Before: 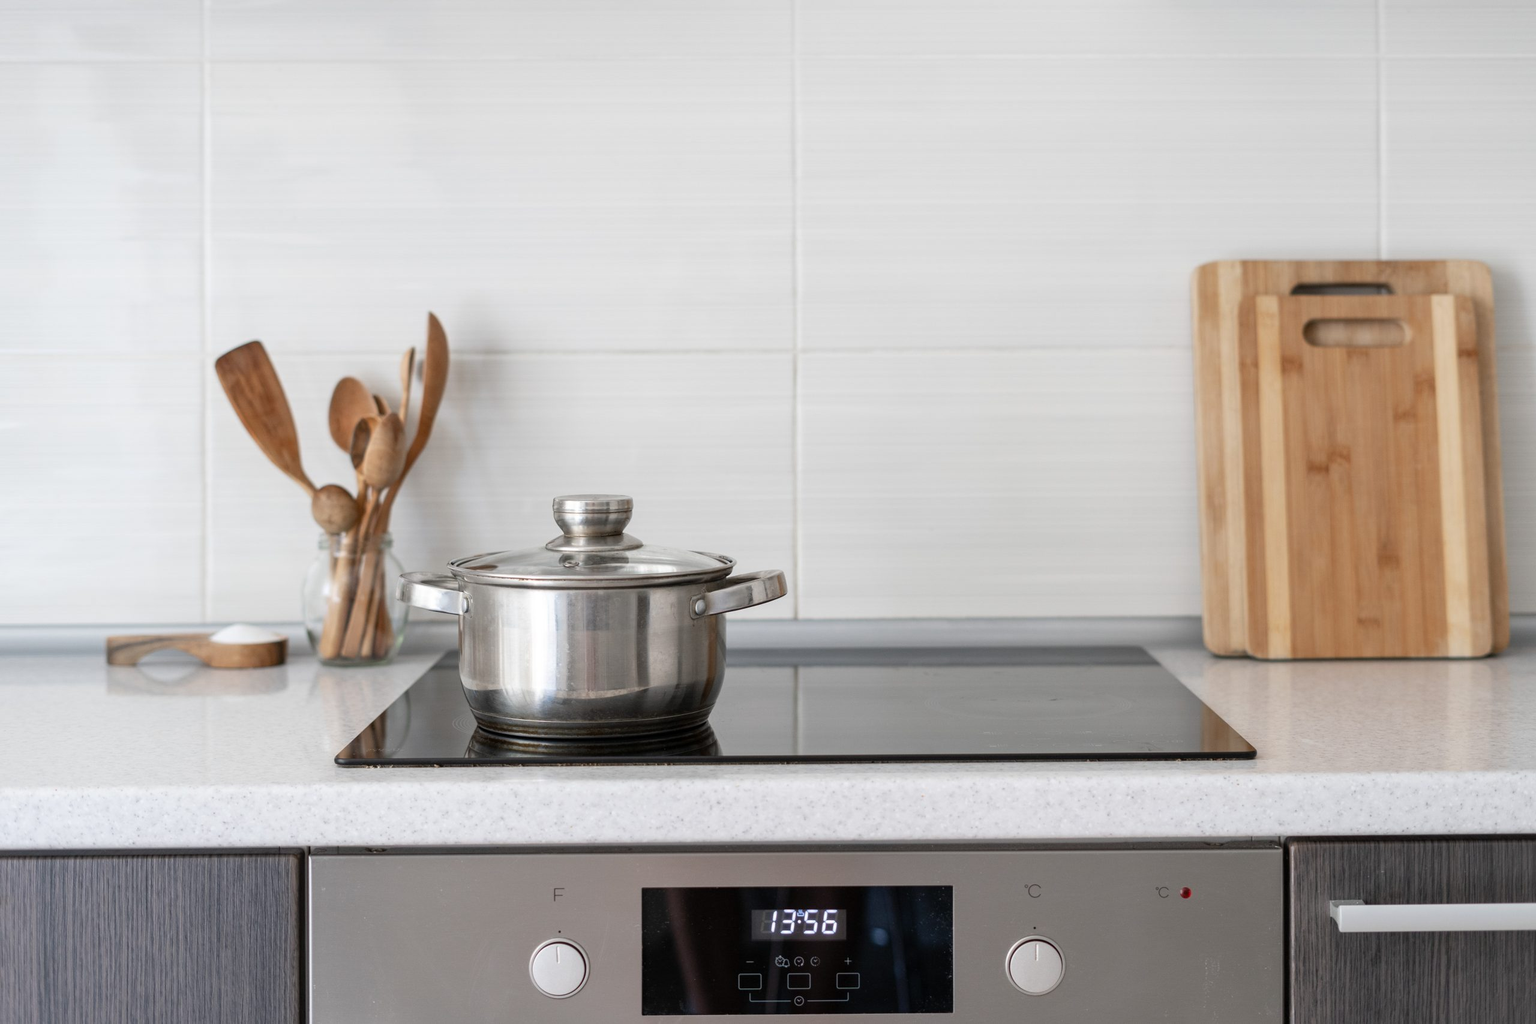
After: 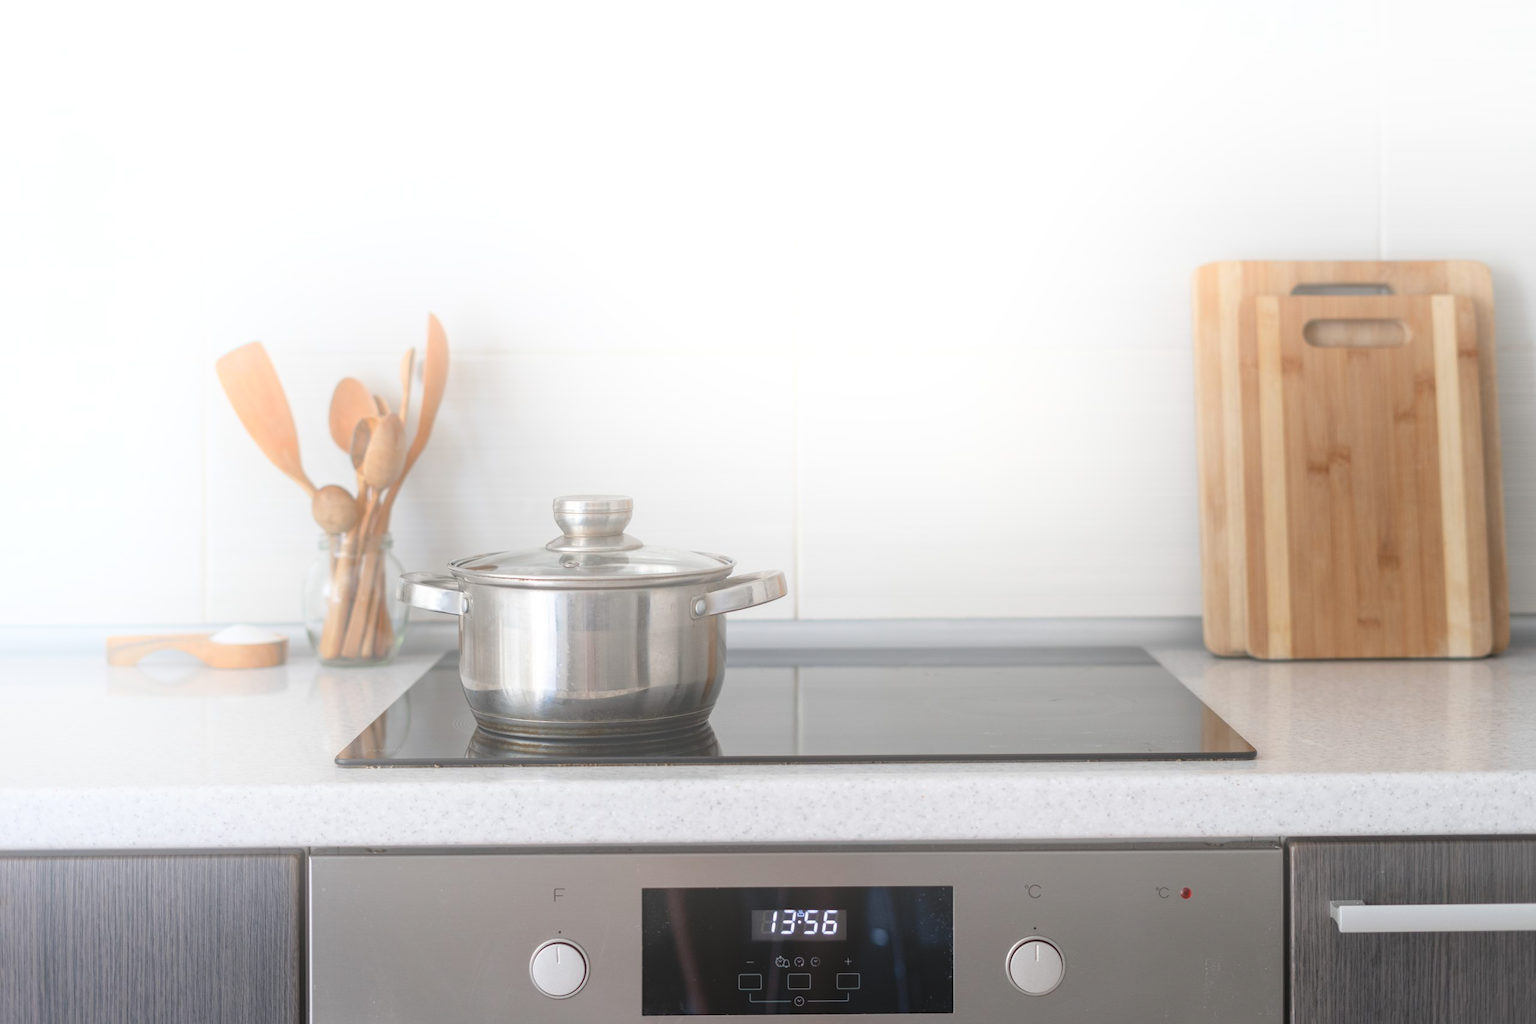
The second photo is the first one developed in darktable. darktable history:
bloom: size 40%
tone curve: curves: ch0 [(0, 0) (0.641, 0.595) (1, 1)], color space Lab, linked channels, preserve colors none
